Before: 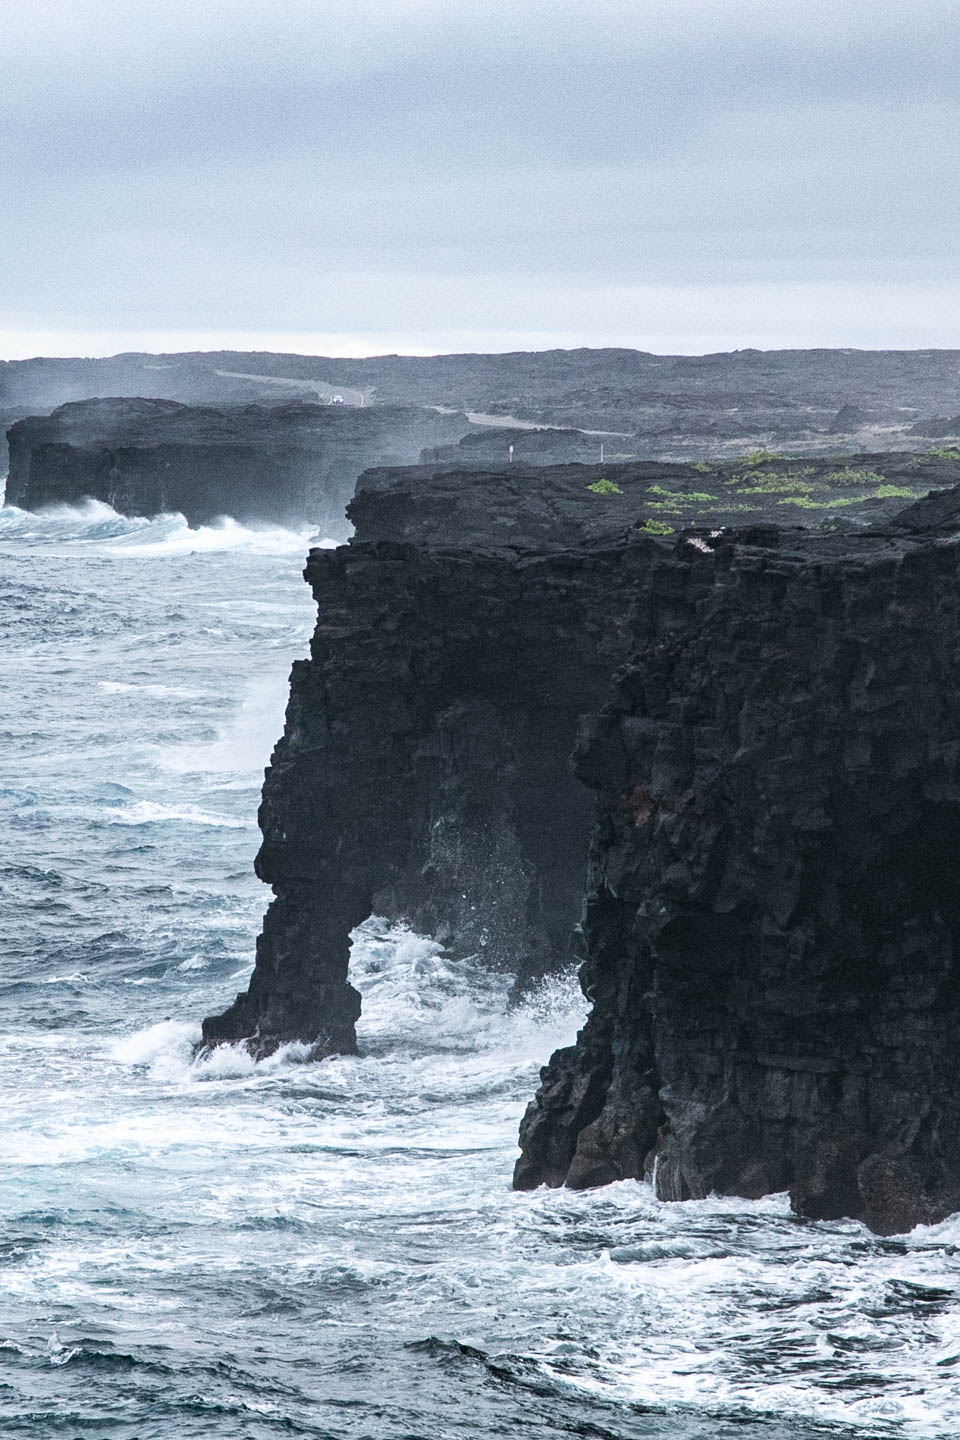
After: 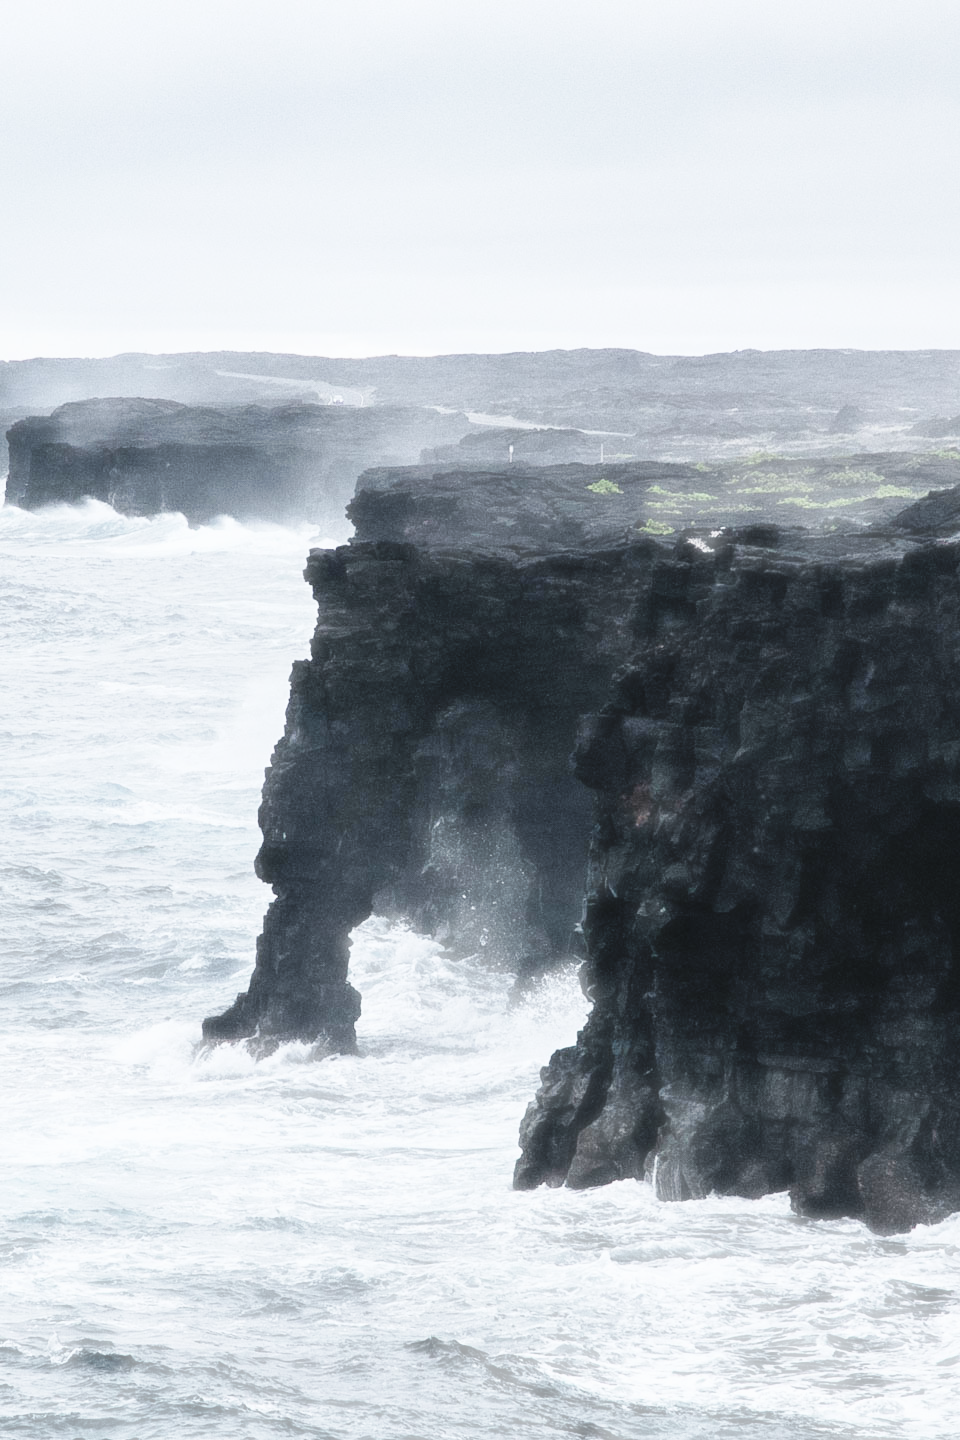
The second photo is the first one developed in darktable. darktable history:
haze removal: strength -0.895, distance 0.227, compatibility mode true, adaptive false
base curve: curves: ch0 [(0, 0) (0.036, 0.025) (0.121, 0.166) (0.206, 0.329) (0.605, 0.79) (1, 1)], preserve colors none
